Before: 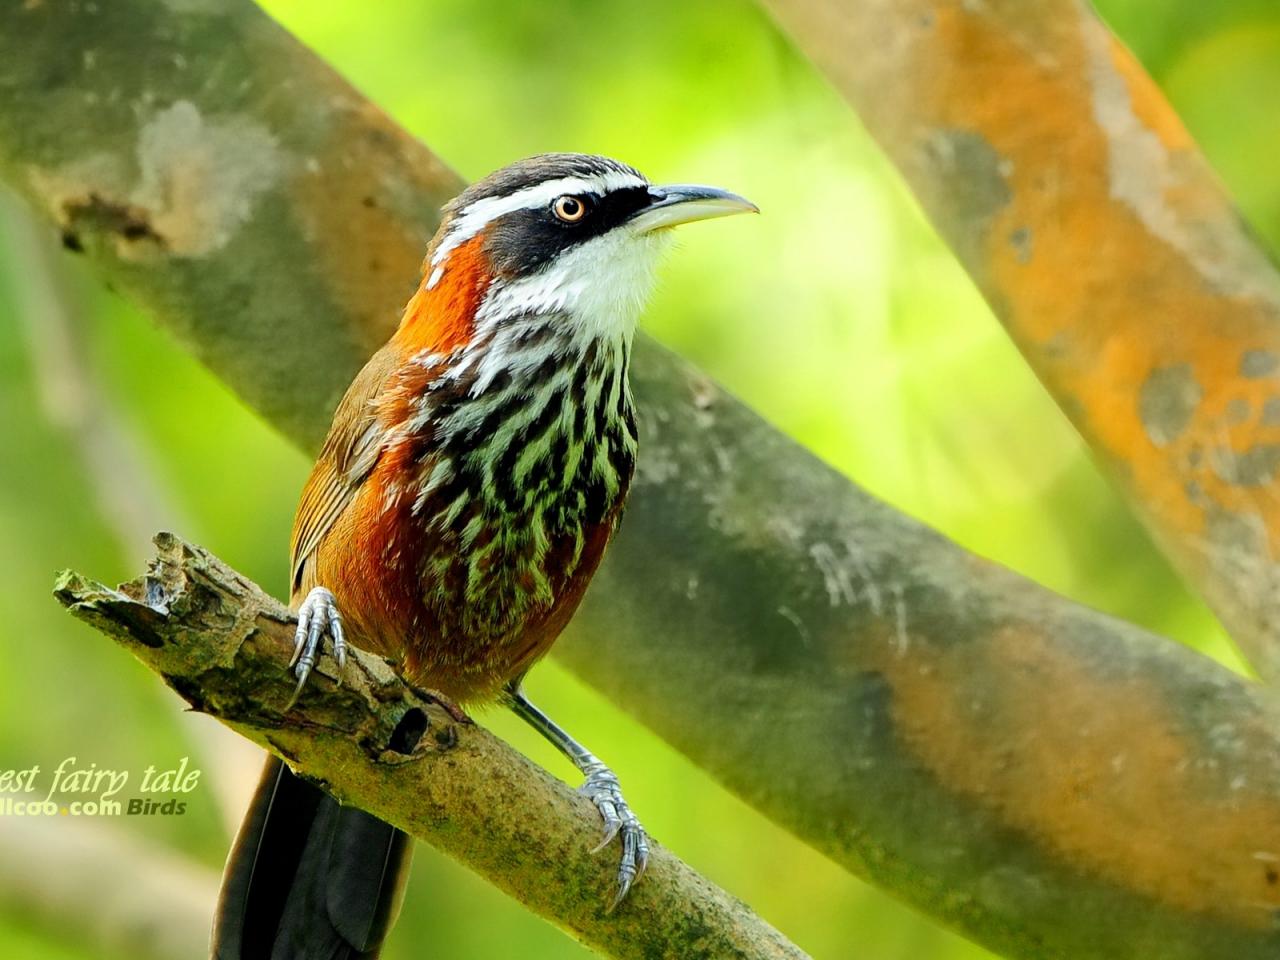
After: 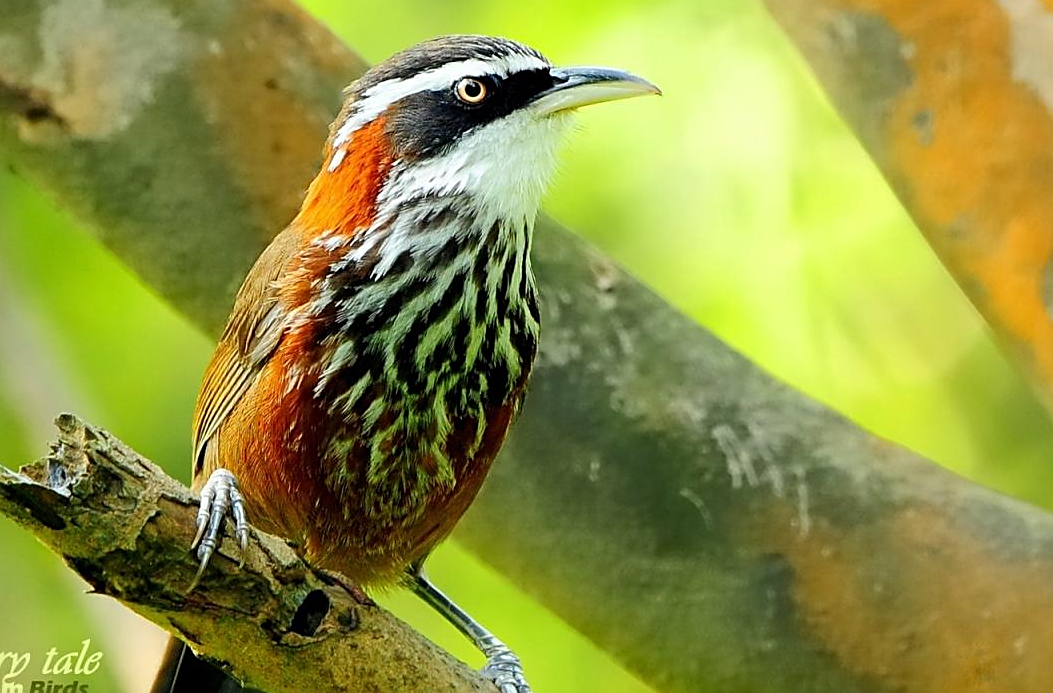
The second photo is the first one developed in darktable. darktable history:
sharpen: on, module defaults
crop: left 7.732%, top 12.334%, right 9.946%, bottom 15.43%
